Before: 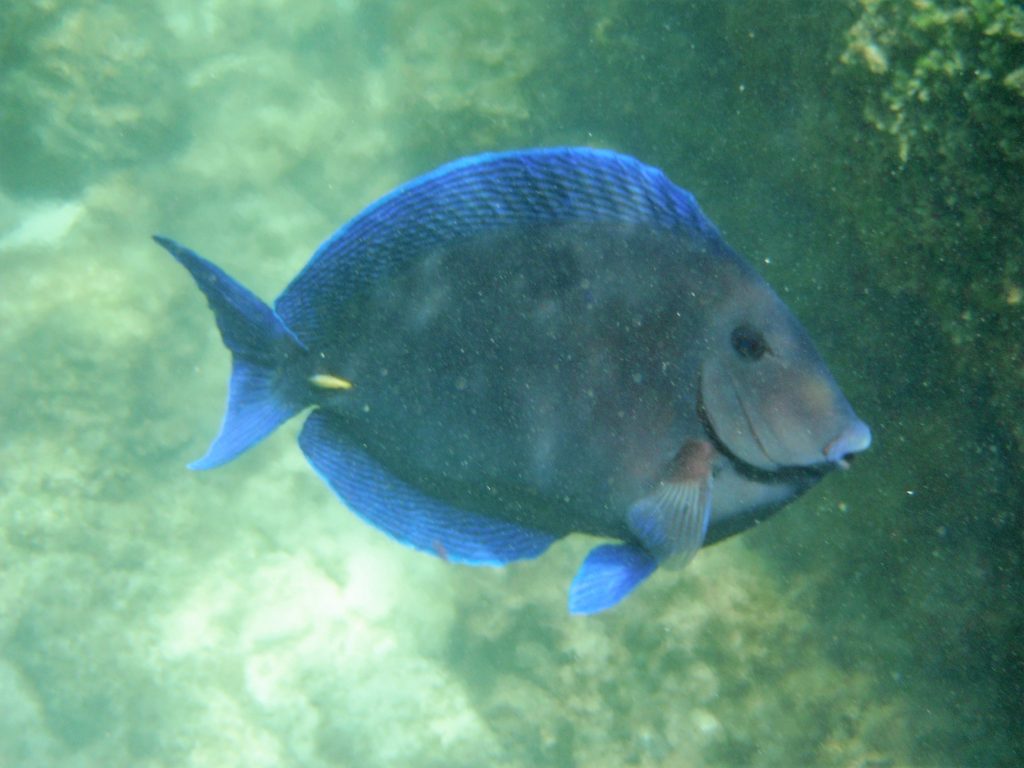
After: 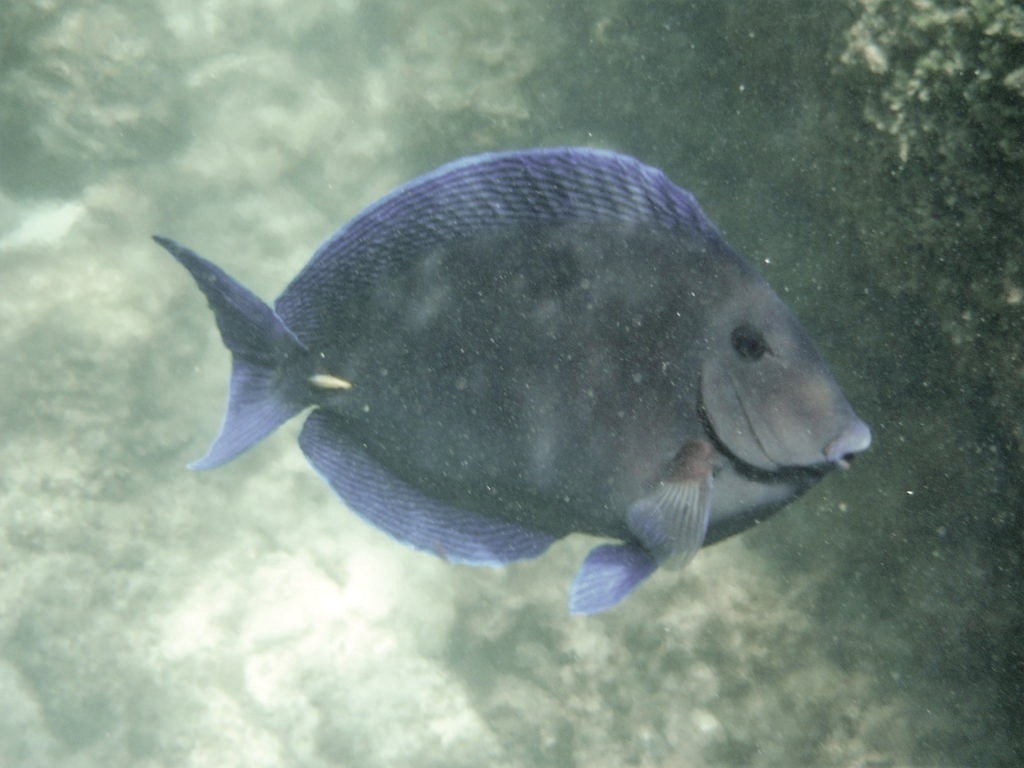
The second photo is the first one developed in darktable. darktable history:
local contrast: highlights 103%, shadows 99%, detail 119%, midtone range 0.2
sharpen: radius 1.02, threshold 1.035
color zones: curves: ch0 [(0, 0.559) (0.153, 0.551) (0.229, 0.5) (0.429, 0.5) (0.571, 0.5) (0.714, 0.5) (0.857, 0.5) (1, 0.559)]; ch1 [(0, 0.417) (0.112, 0.336) (0.213, 0.26) (0.429, 0.34) (0.571, 0.35) (0.683, 0.331) (0.857, 0.344) (1, 0.417)]
color correction: highlights a* 5.58, highlights b* 5.23, saturation 0.68
